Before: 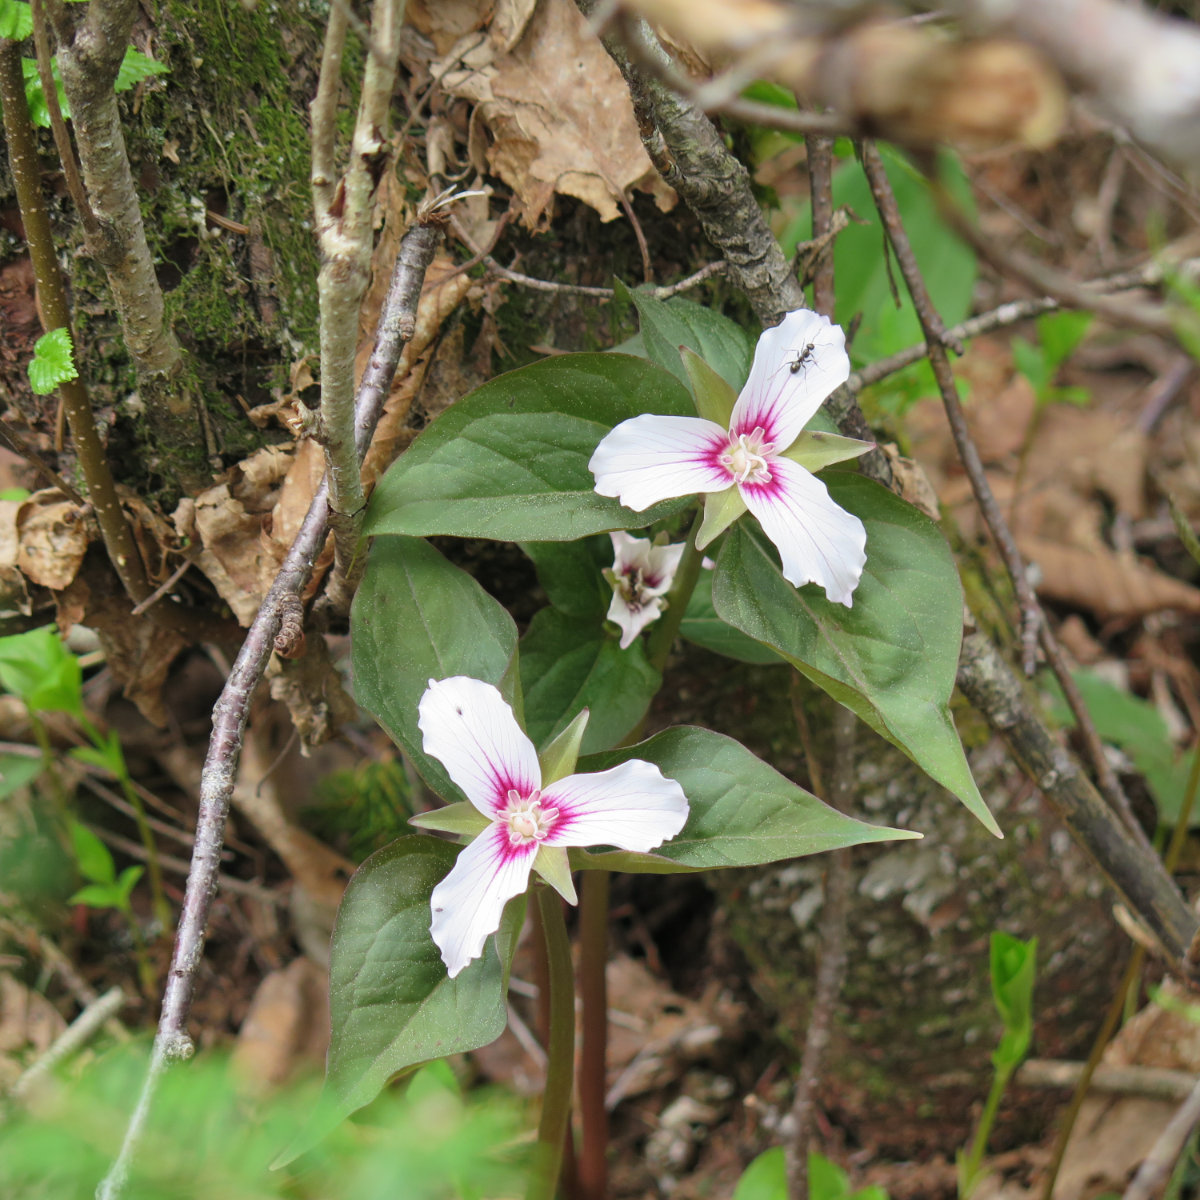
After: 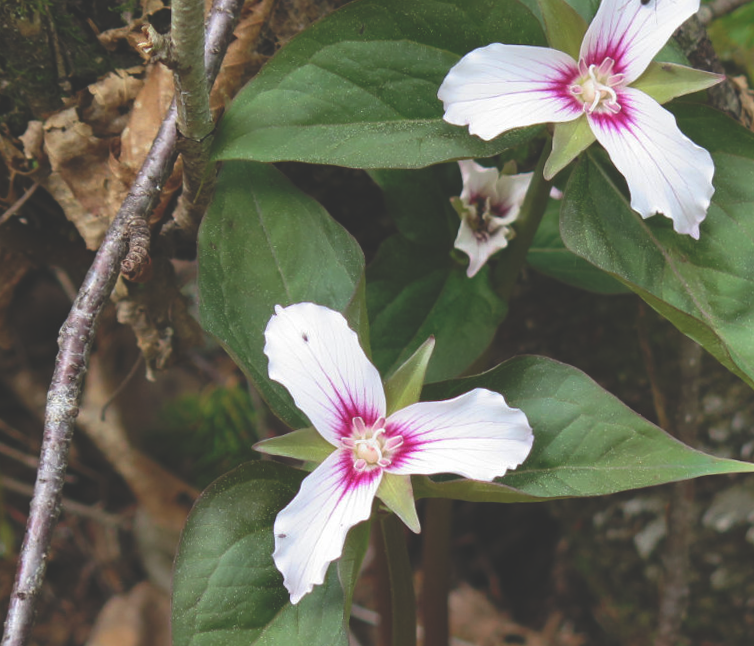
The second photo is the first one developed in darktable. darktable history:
rgb curve: curves: ch0 [(0, 0.186) (0.314, 0.284) (0.775, 0.708) (1, 1)], compensate middle gray true, preserve colors none
rotate and perspective: rotation 0.8°, automatic cropping off
crop: left 13.312%, top 31.28%, right 24.627%, bottom 15.582%
